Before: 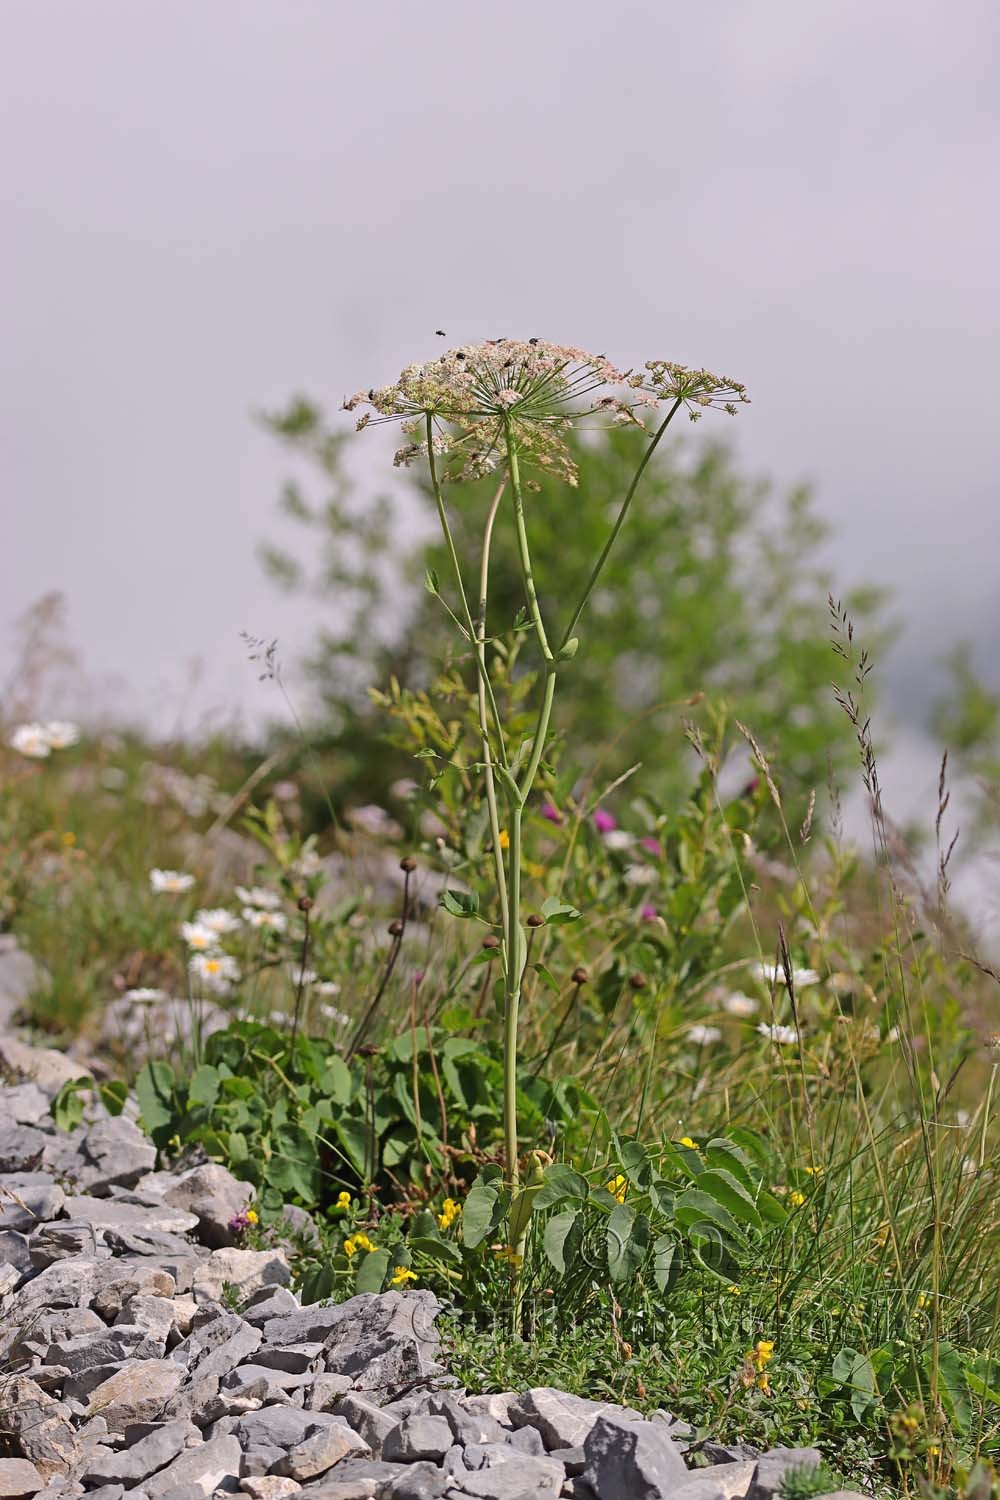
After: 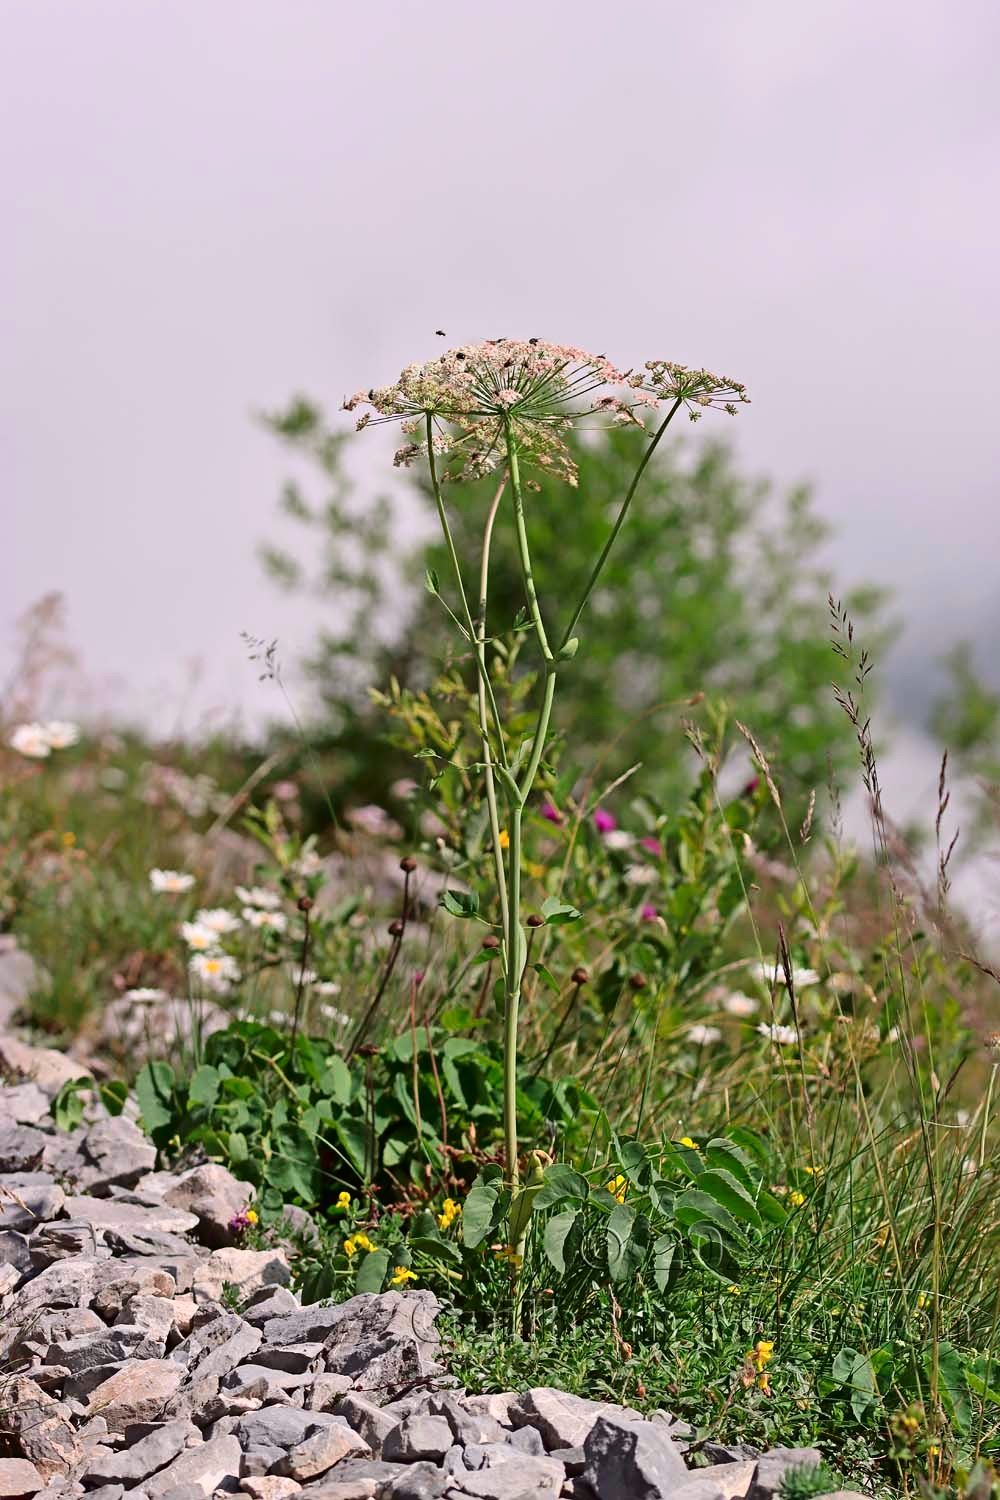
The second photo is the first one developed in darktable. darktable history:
tone curve: curves: ch0 [(0, 0) (0.059, 0.027) (0.178, 0.105) (0.292, 0.233) (0.485, 0.472) (0.837, 0.887) (1, 0.983)]; ch1 [(0, 0) (0.23, 0.166) (0.34, 0.298) (0.371, 0.334) (0.435, 0.413) (0.477, 0.469) (0.499, 0.498) (0.534, 0.551) (0.56, 0.585) (0.754, 0.801) (1, 1)]; ch2 [(0, 0) (0.431, 0.414) (0.498, 0.503) (0.524, 0.531) (0.568, 0.567) (0.6, 0.597) (0.65, 0.651) (0.752, 0.764) (1, 1)], color space Lab, independent channels, preserve colors none
